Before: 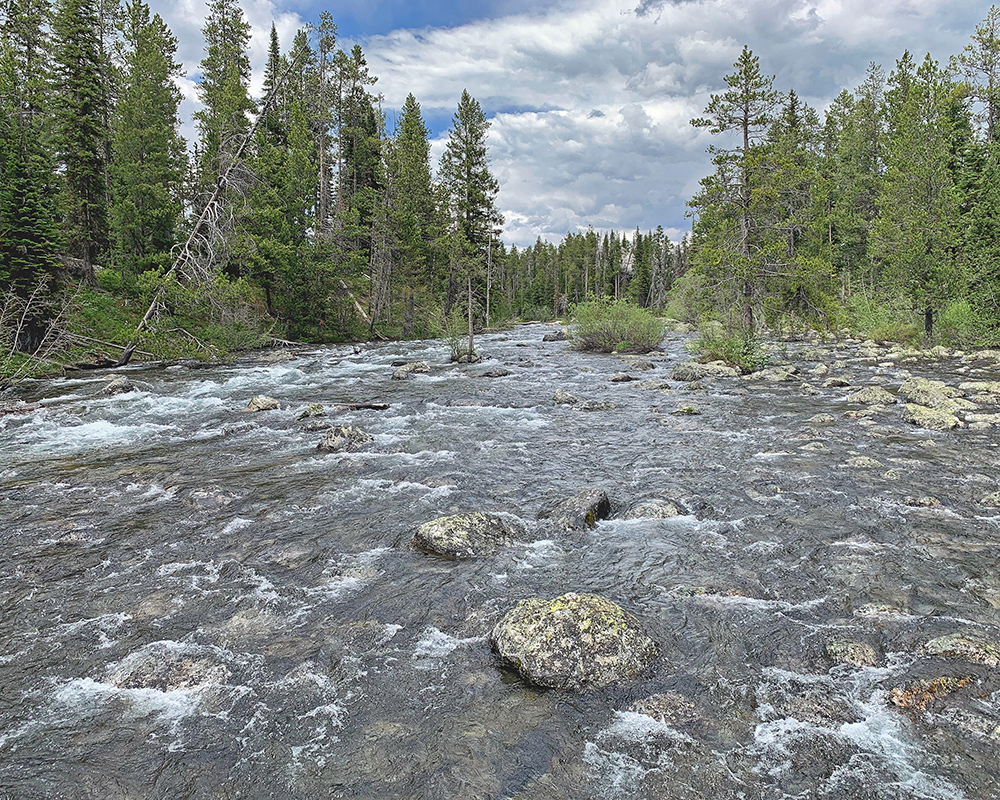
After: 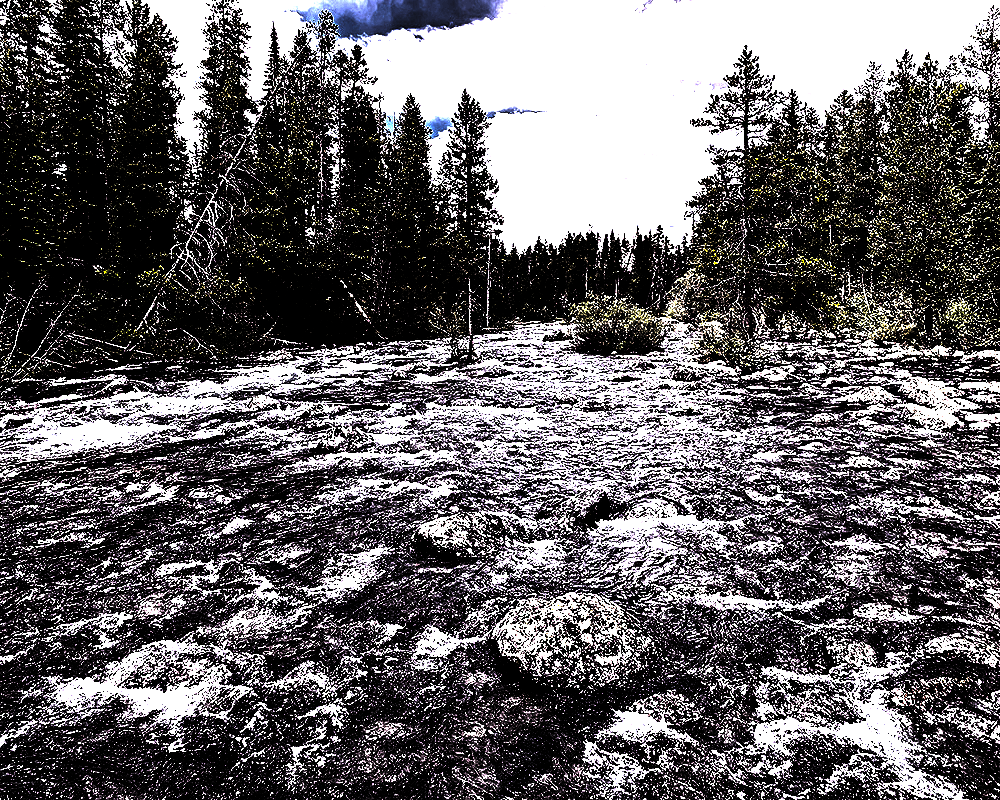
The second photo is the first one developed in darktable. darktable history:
color correction: highlights a* 19.5, highlights b* -11.53, saturation 1.69
exposure: black level correction 0.001, exposure 1.646 EV, compensate exposure bias true, compensate highlight preservation false
levels: levels [0.721, 0.937, 0.997]
